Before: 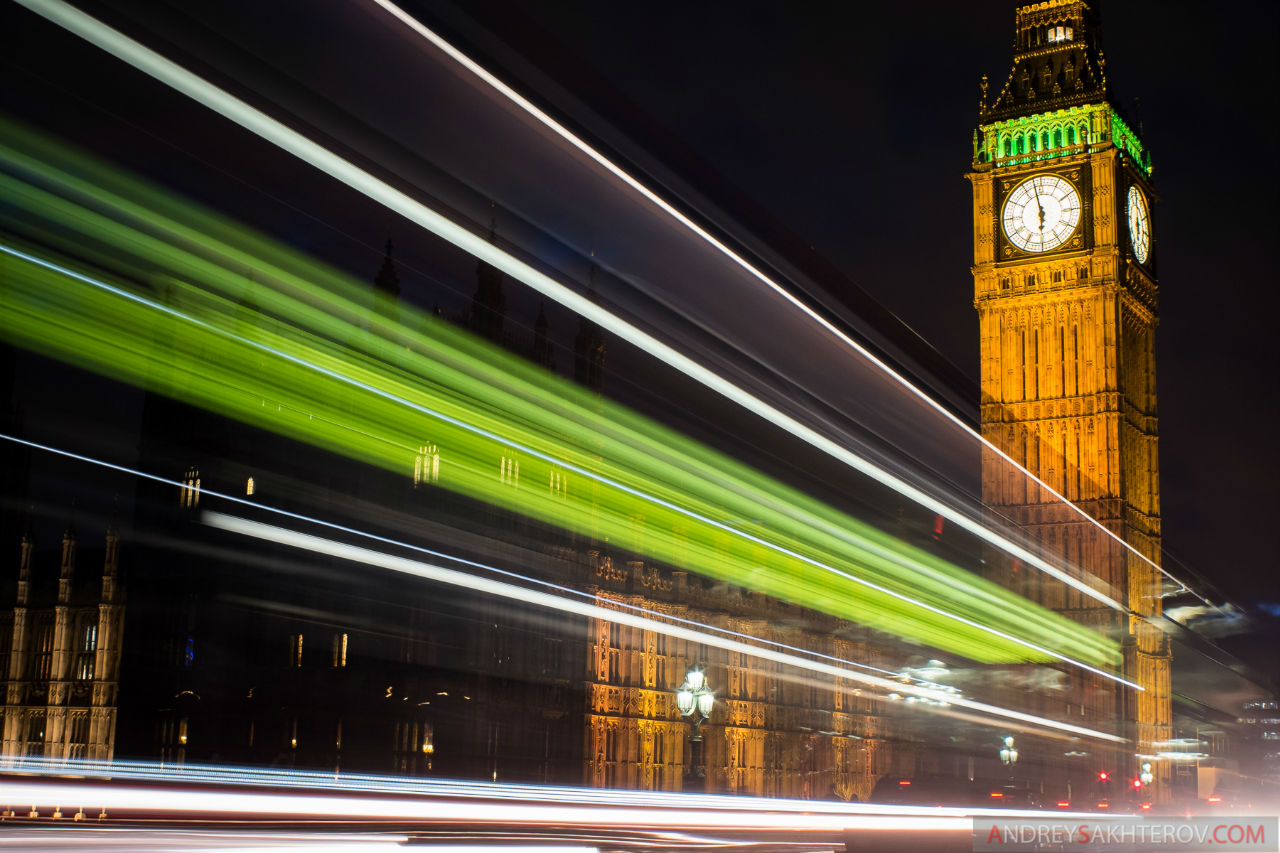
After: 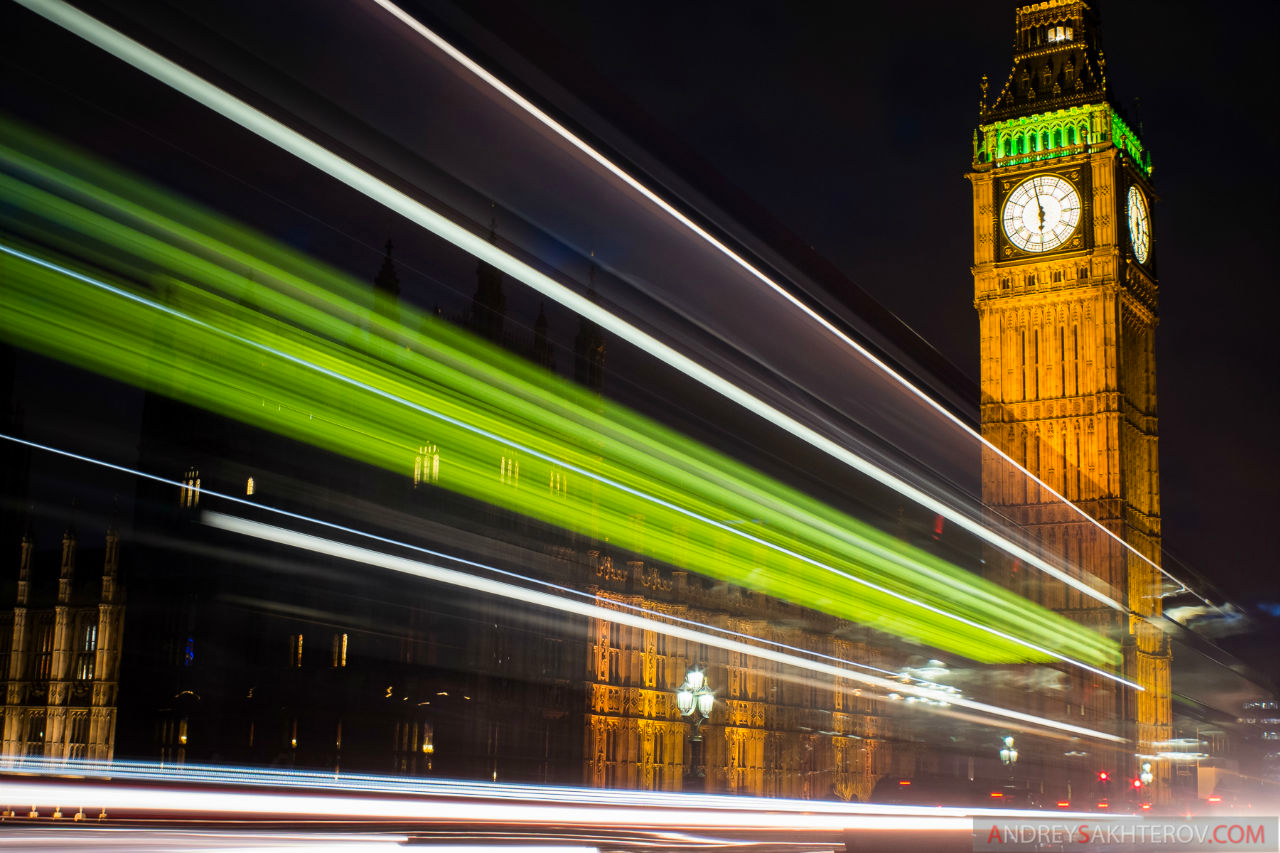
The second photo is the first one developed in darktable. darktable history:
color balance rgb: linear chroma grading › global chroma 15.014%, perceptual saturation grading › global saturation 0.122%
